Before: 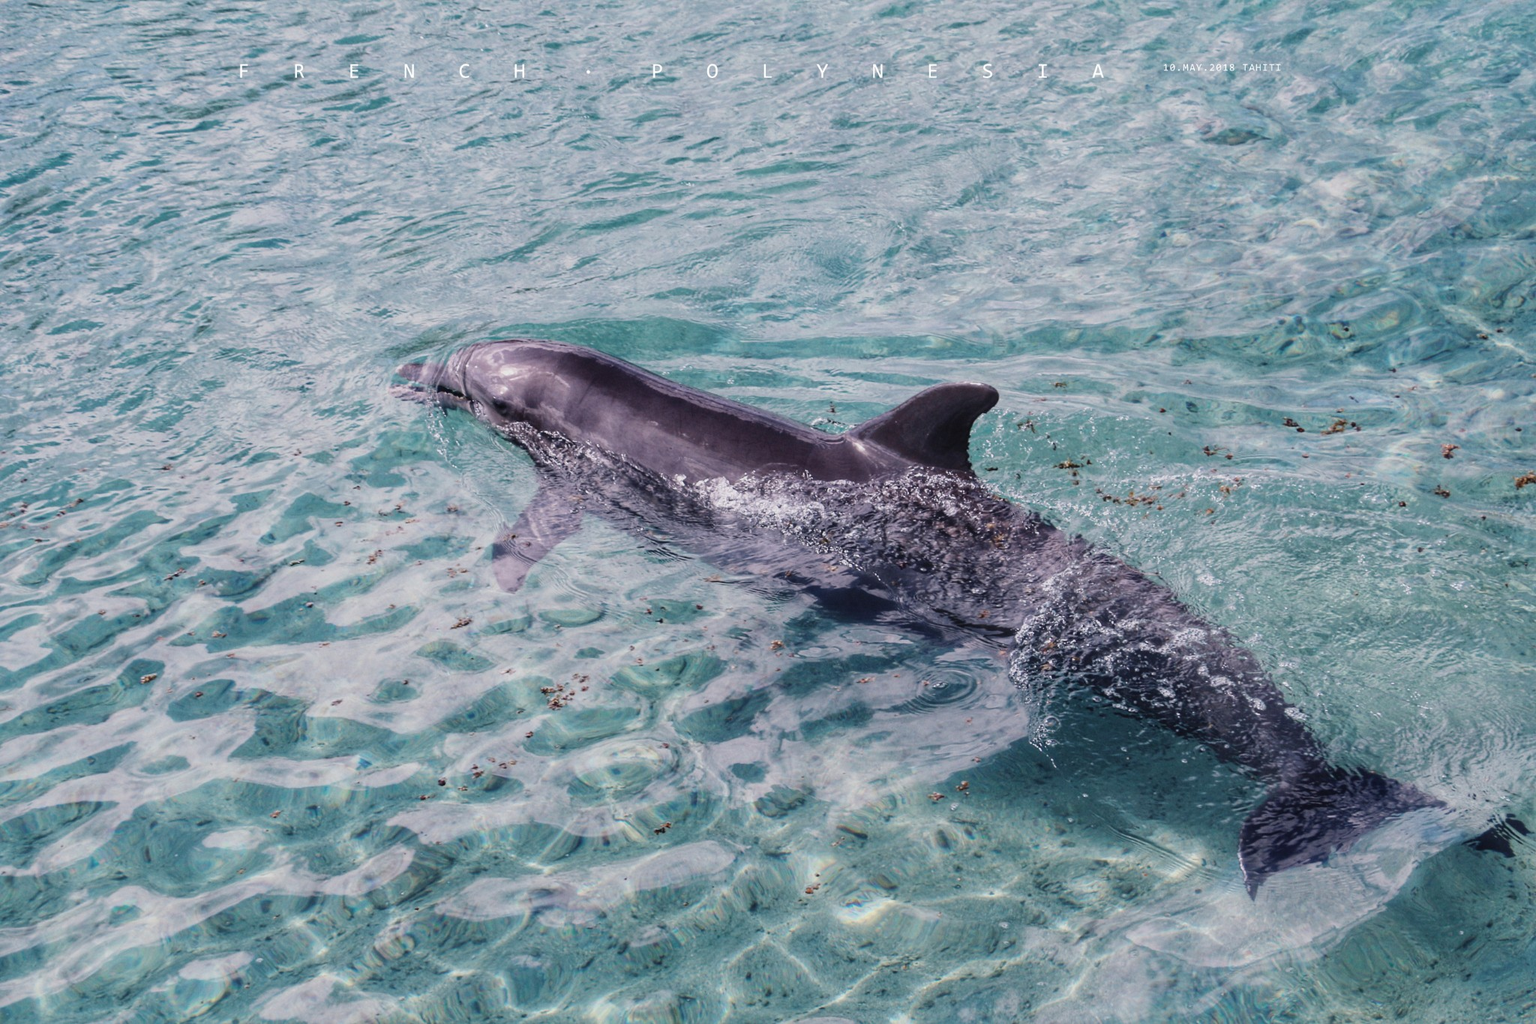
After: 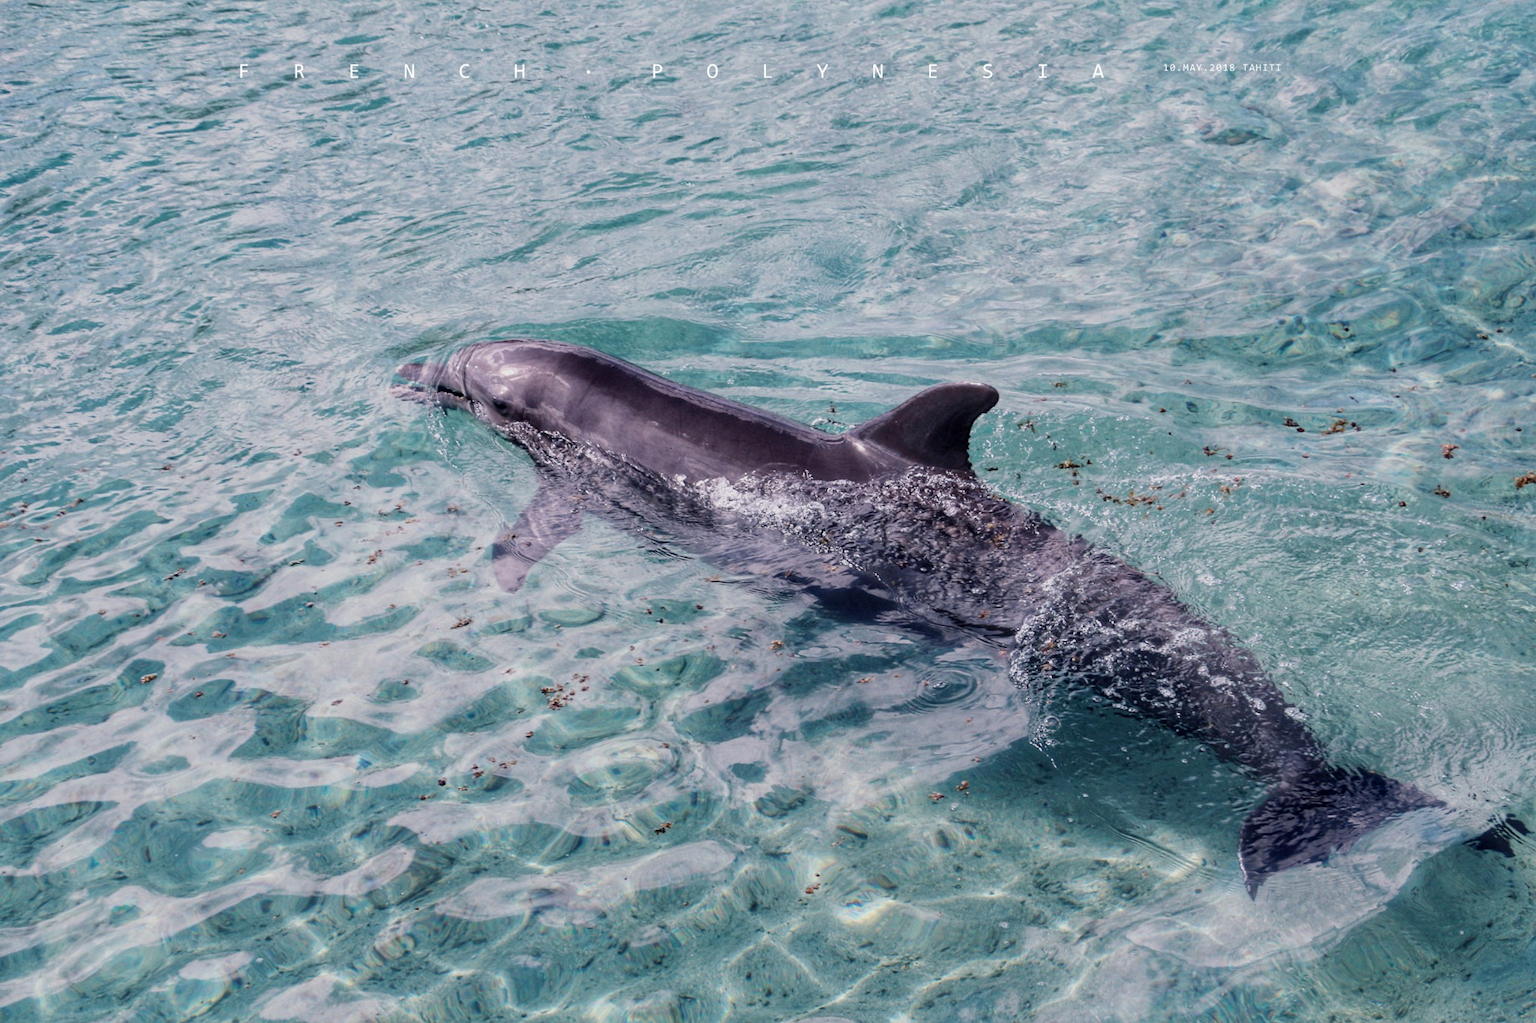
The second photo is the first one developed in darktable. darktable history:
exposure: black level correction 0.005, exposure 0.005 EV, compensate highlight preservation false
